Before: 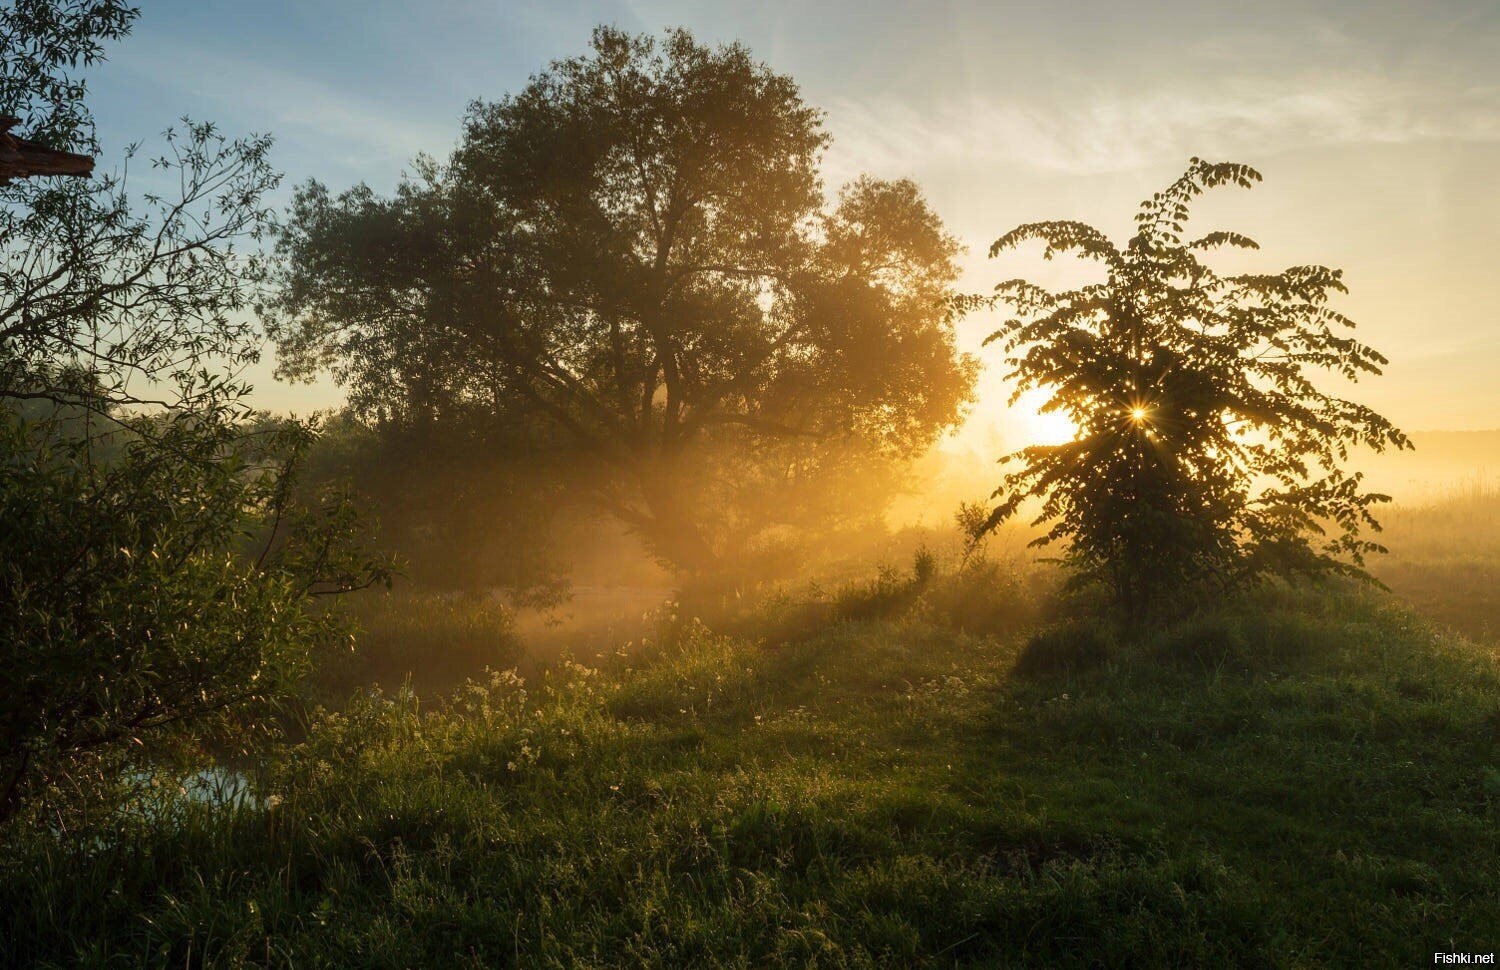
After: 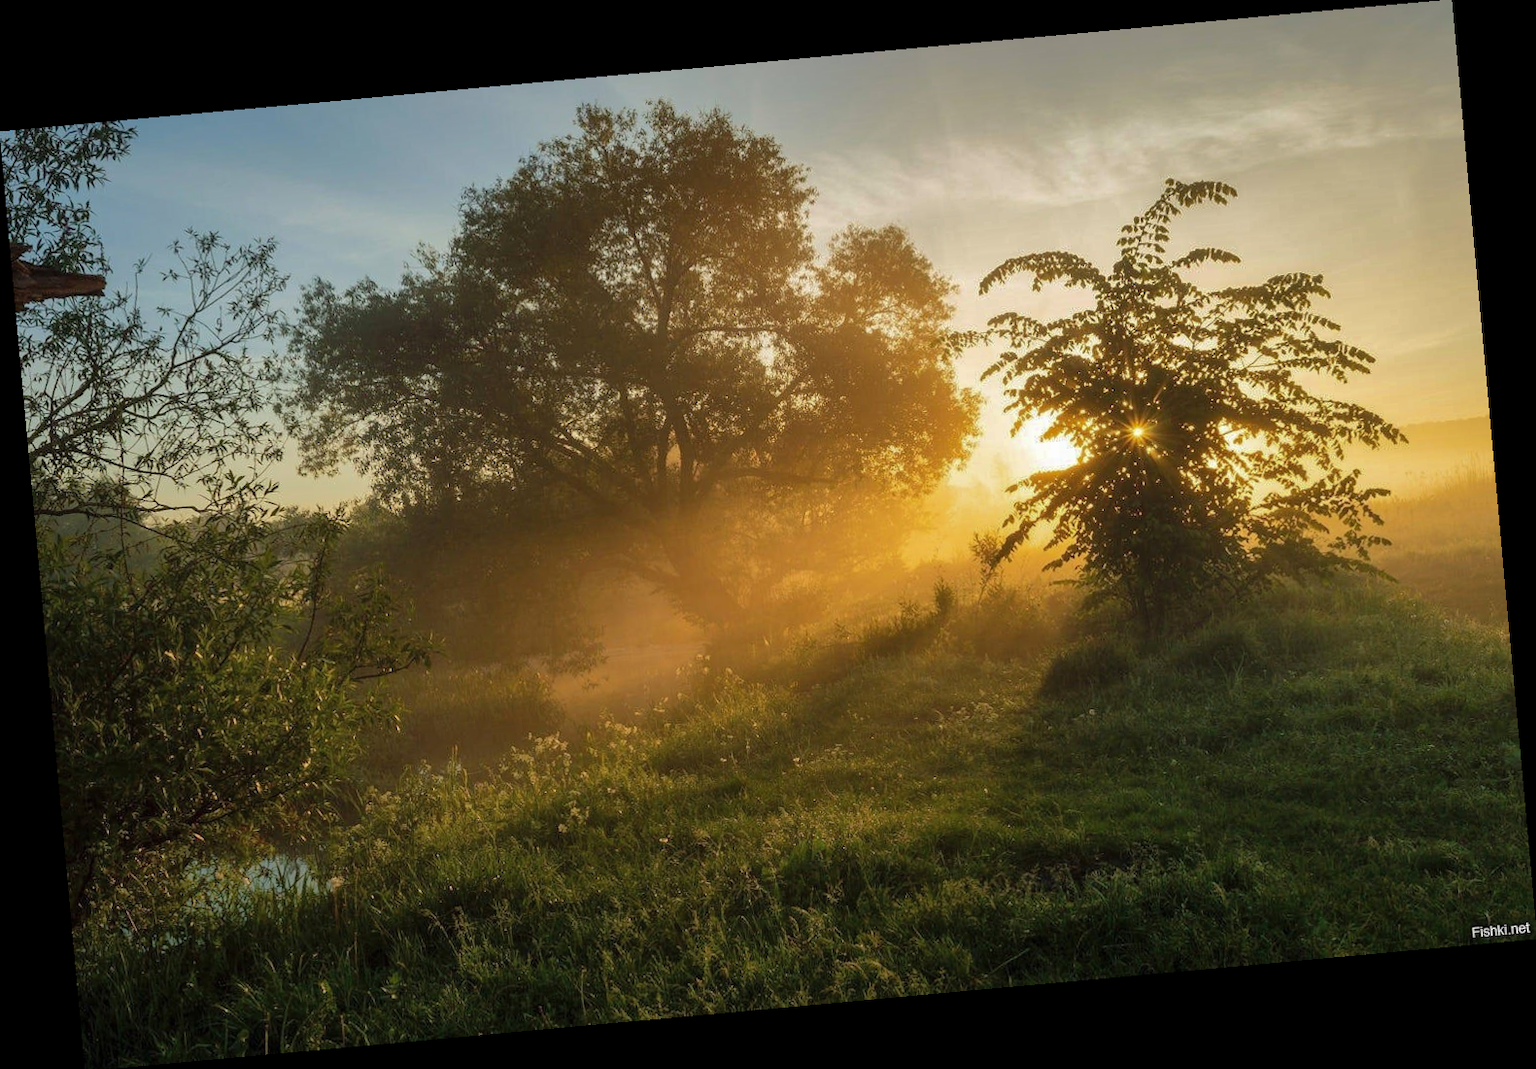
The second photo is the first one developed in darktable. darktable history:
rotate and perspective: rotation -5.2°, automatic cropping off
color balance rgb: global vibrance -1%, saturation formula JzAzBz (2021)
shadows and highlights: shadows 40, highlights -60
